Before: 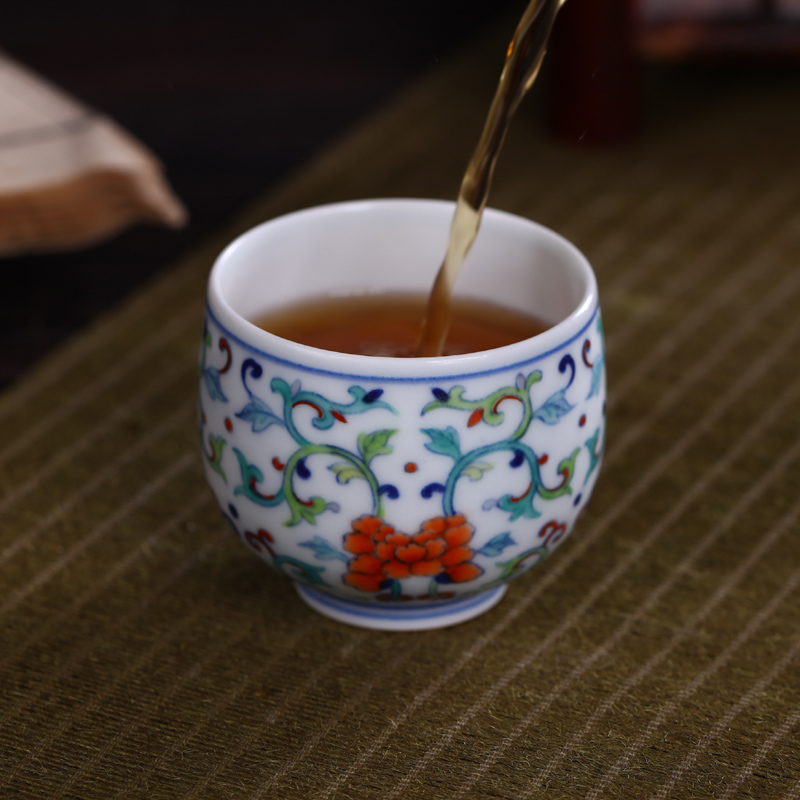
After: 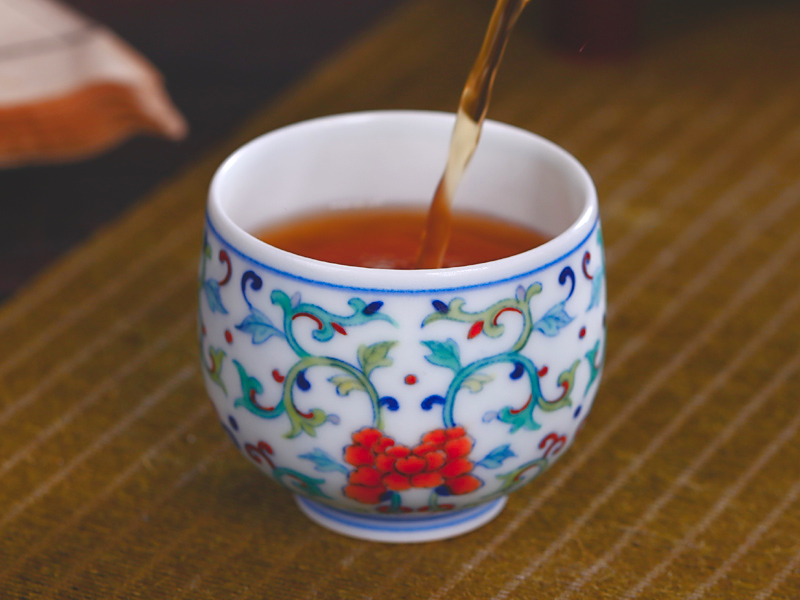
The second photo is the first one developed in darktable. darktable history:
sharpen: radius 1.603, amount 0.374, threshold 1.513
crop: top 11.025%, bottom 13.928%
color balance rgb: perceptual saturation grading › global saturation 14.438%, perceptual saturation grading › highlights -30.756%, perceptual saturation grading › shadows 50.855%
exposure: exposure 0.201 EV, compensate exposure bias true, compensate highlight preservation false
tone curve: curves: ch0 [(0, 0.137) (1, 1)], color space Lab, independent channels, preserve colors none
color zones: curves: ch1 [(0.263, 0.53) (0.376, 0.287) (0.487, 0.512) (0.748, 0.547) (1, 0.513)]; ch2 [(0.262, 0.45) (0.751, 0.477)]
